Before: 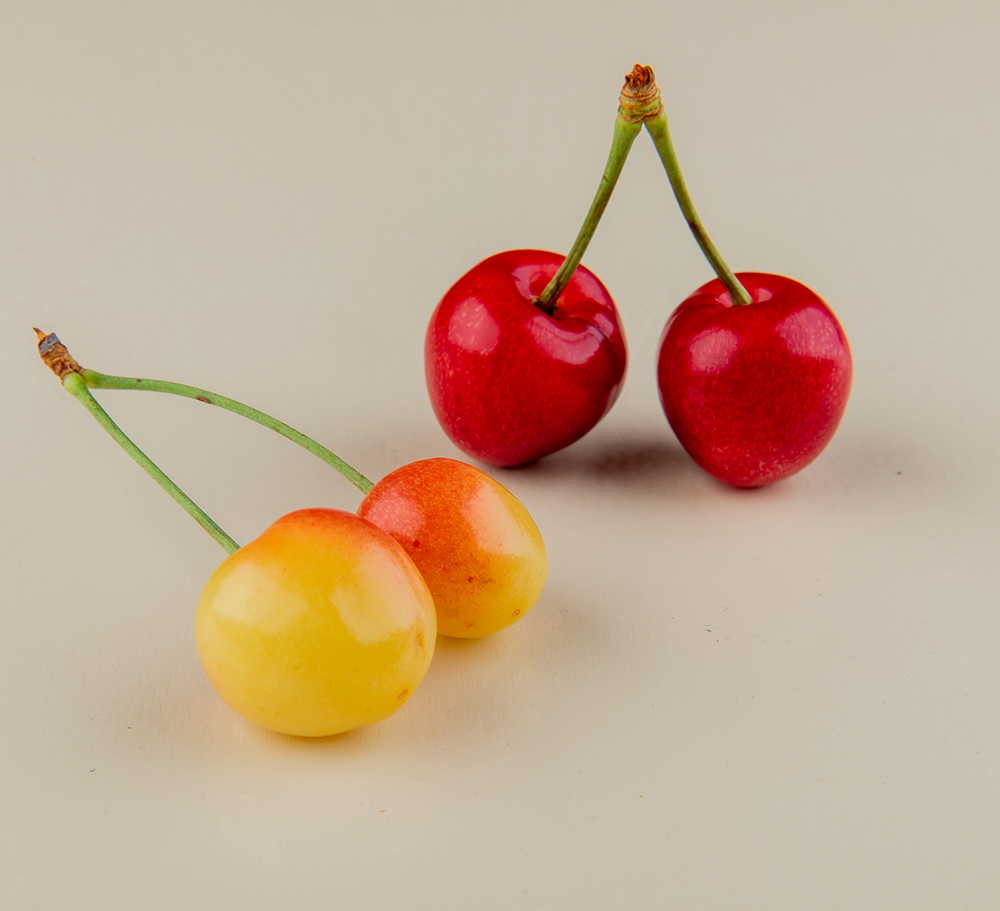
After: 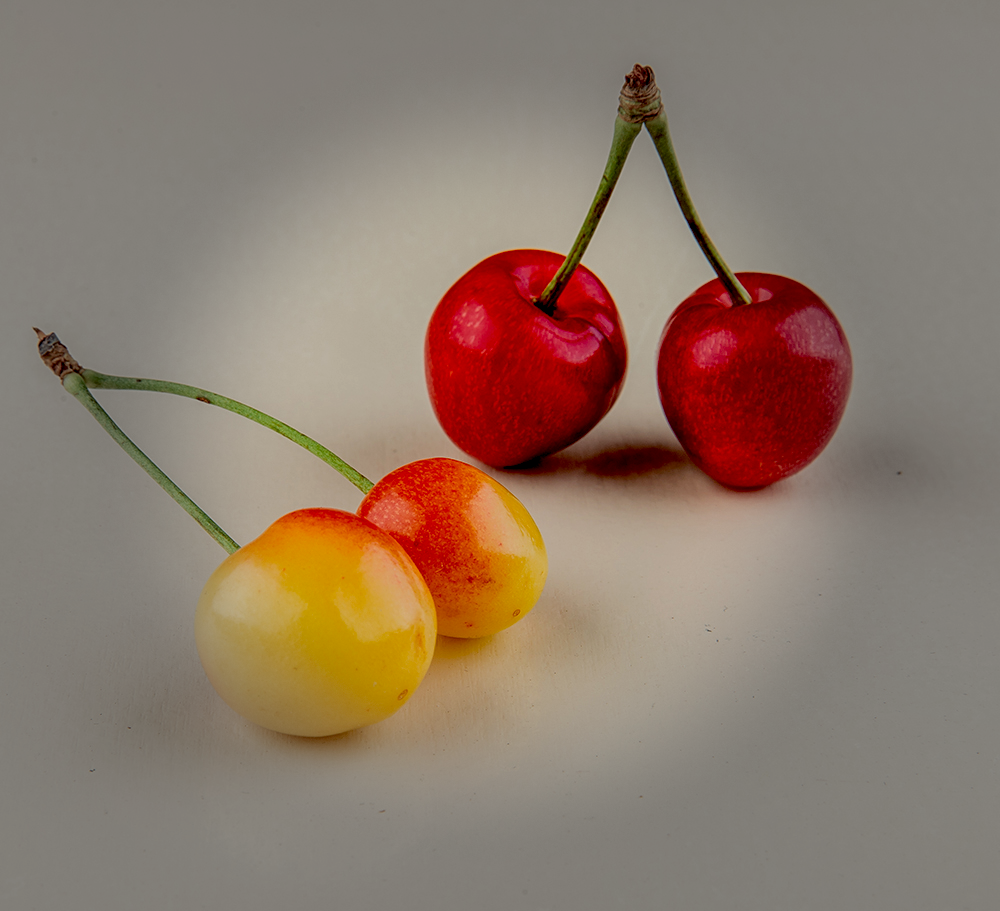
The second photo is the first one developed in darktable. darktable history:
vignetting: fall-off start 40.73%, fall-off radius 40.17%, dithering 8-bit output
local contrast: on, module defaults
exposure: black level correction 0.045, exposure -0.228 EV, compensate highlight preservation false
sharpen: amount 0.214
